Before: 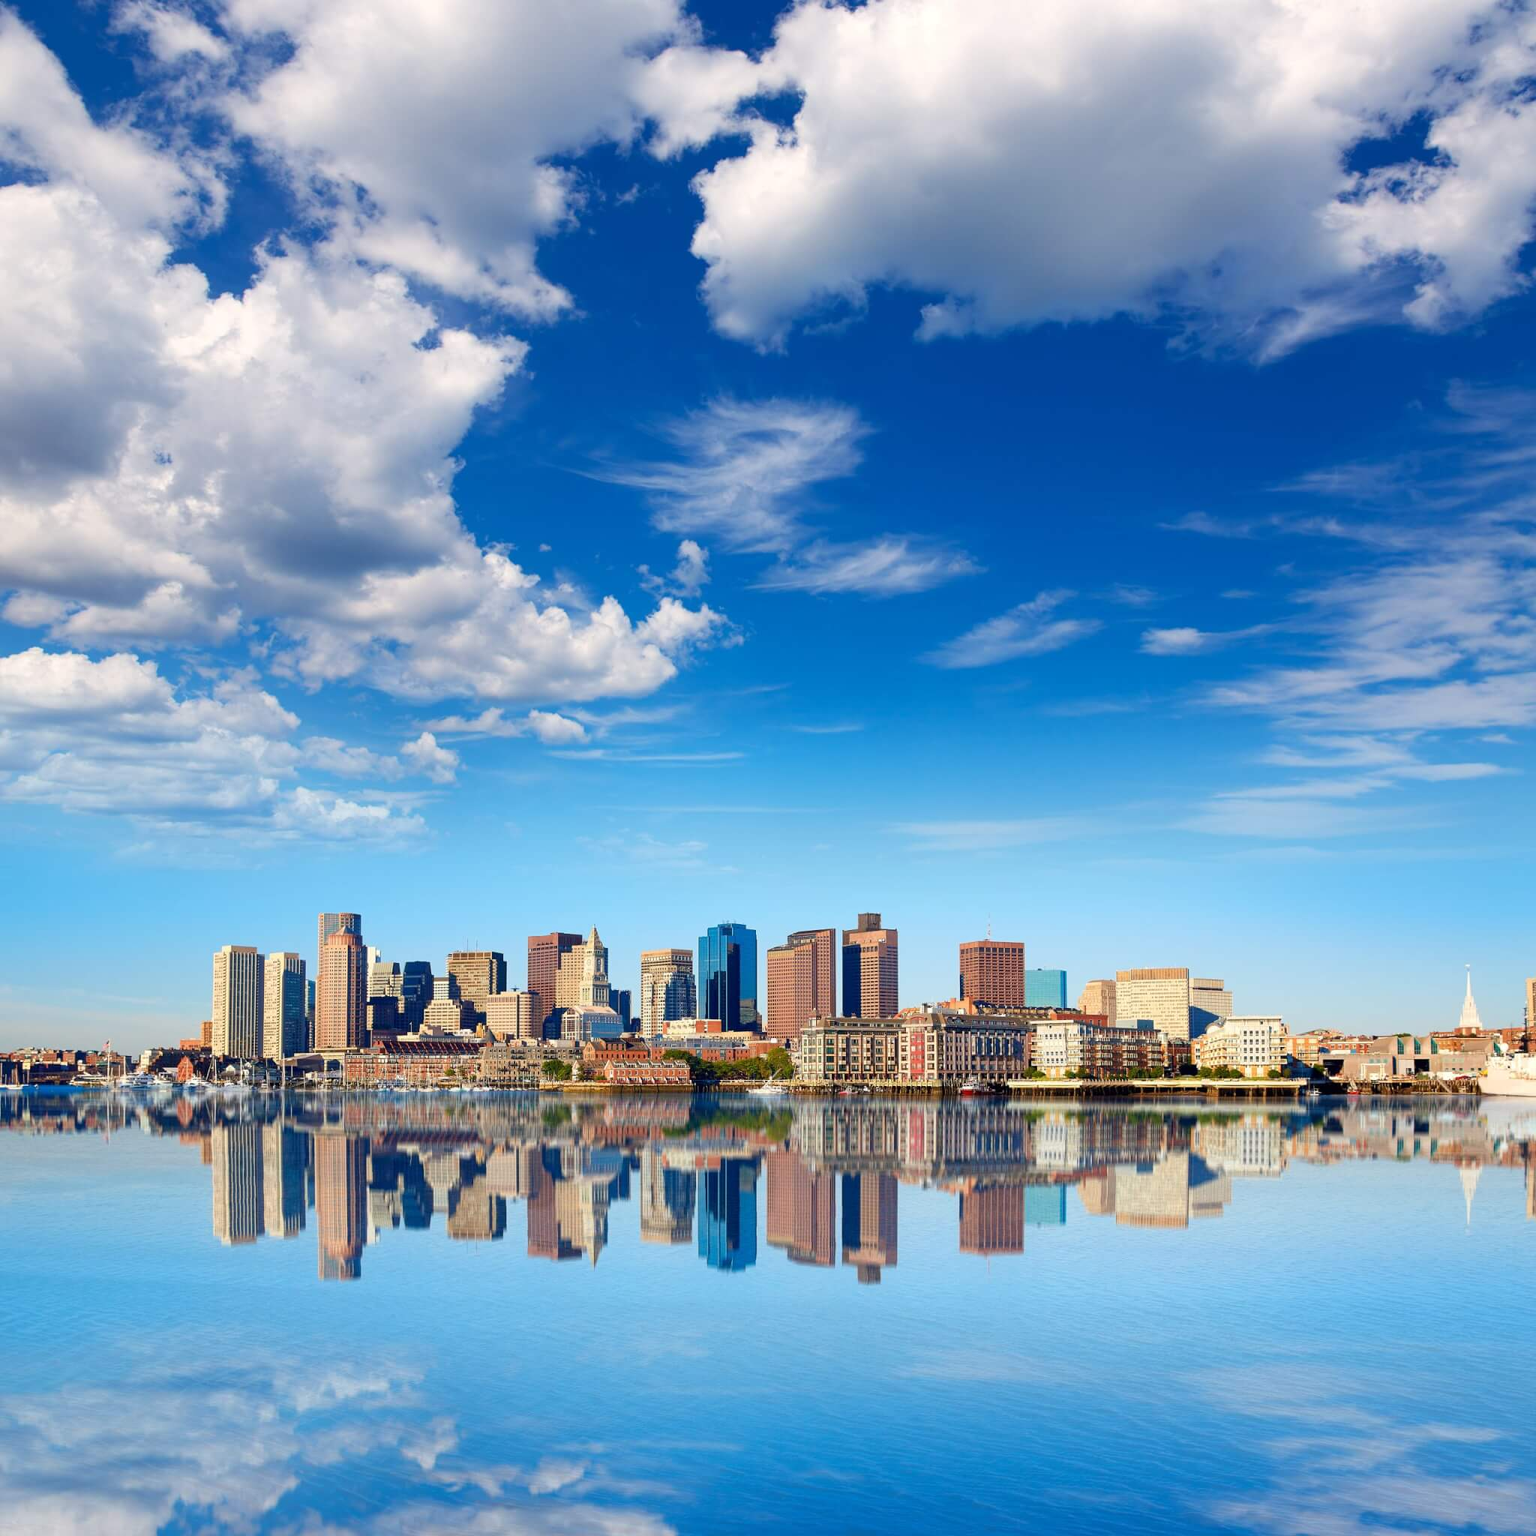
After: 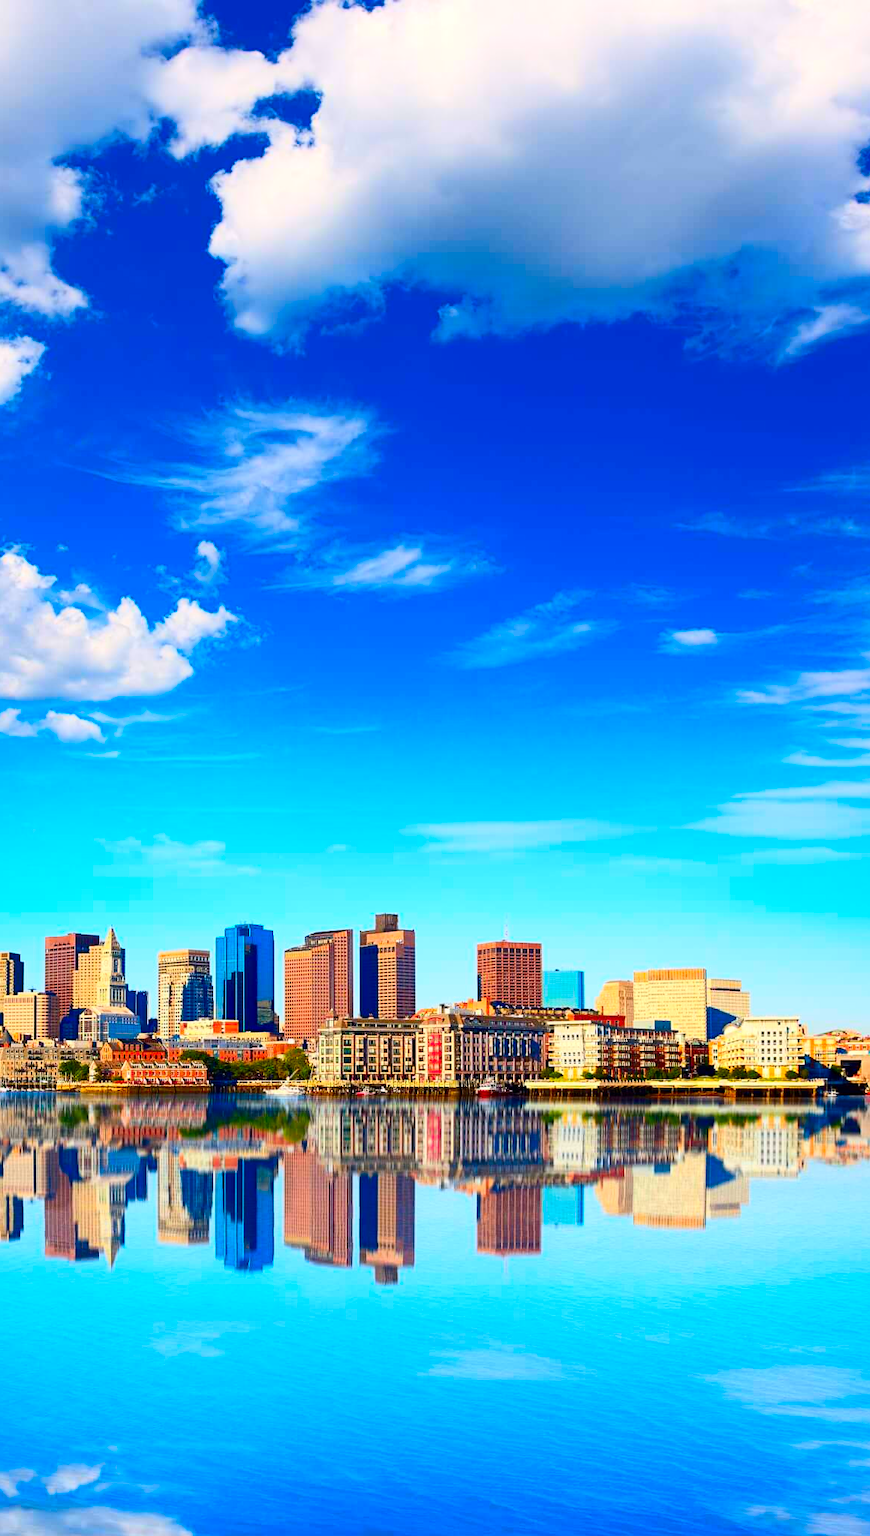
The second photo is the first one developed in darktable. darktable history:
crop: left 31.458%, top 0%, right 11.876%
contrast brightness saturation: contrast 0.26, brightness 0.02, saturation 0.87
